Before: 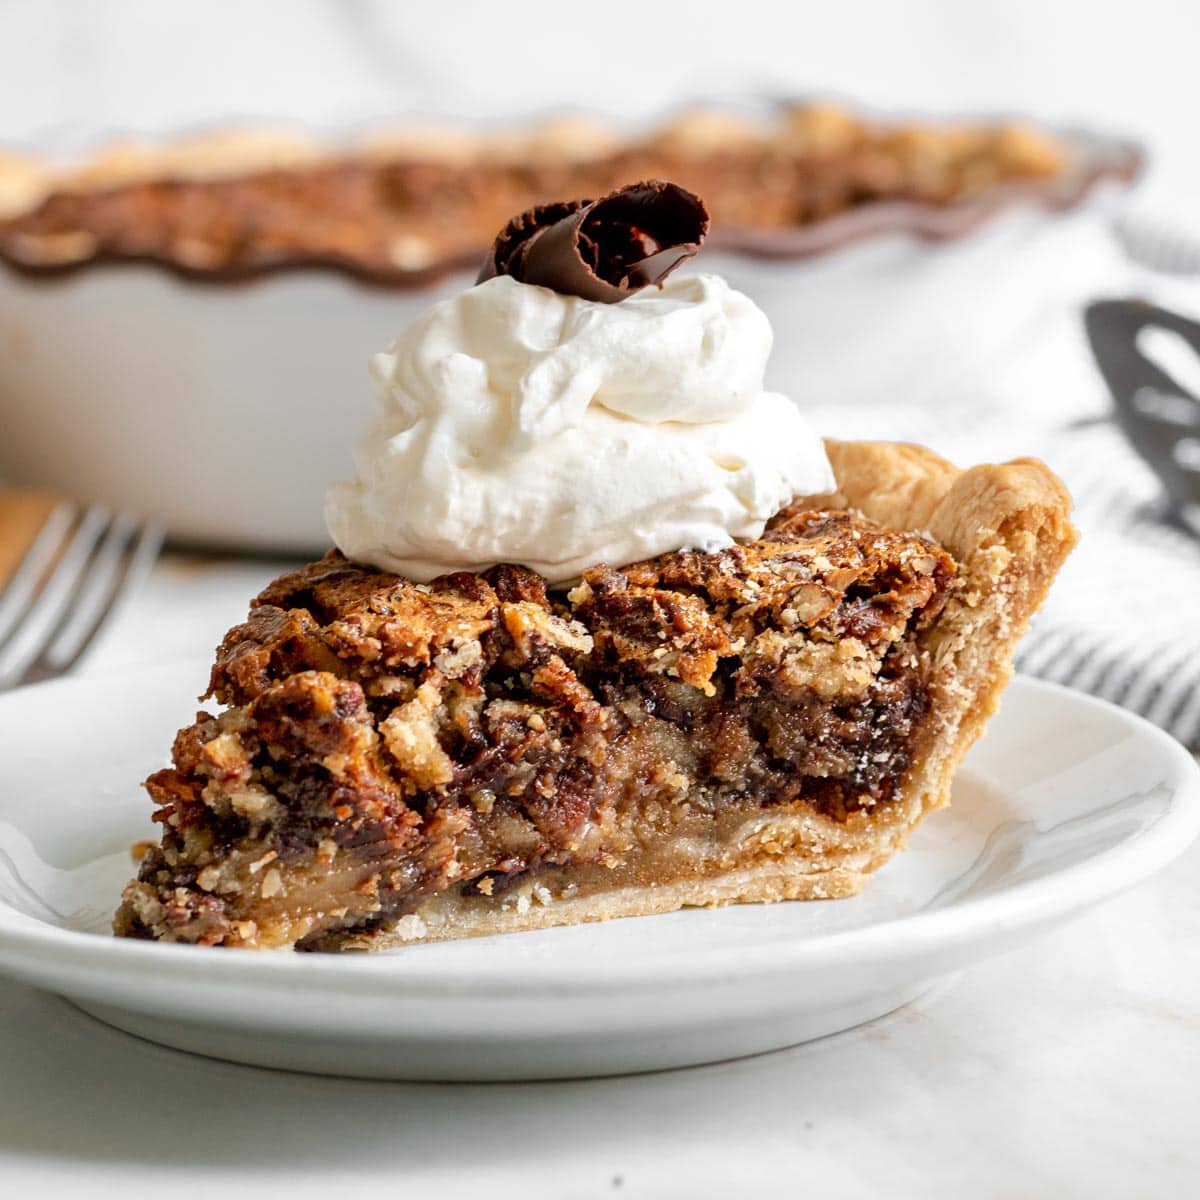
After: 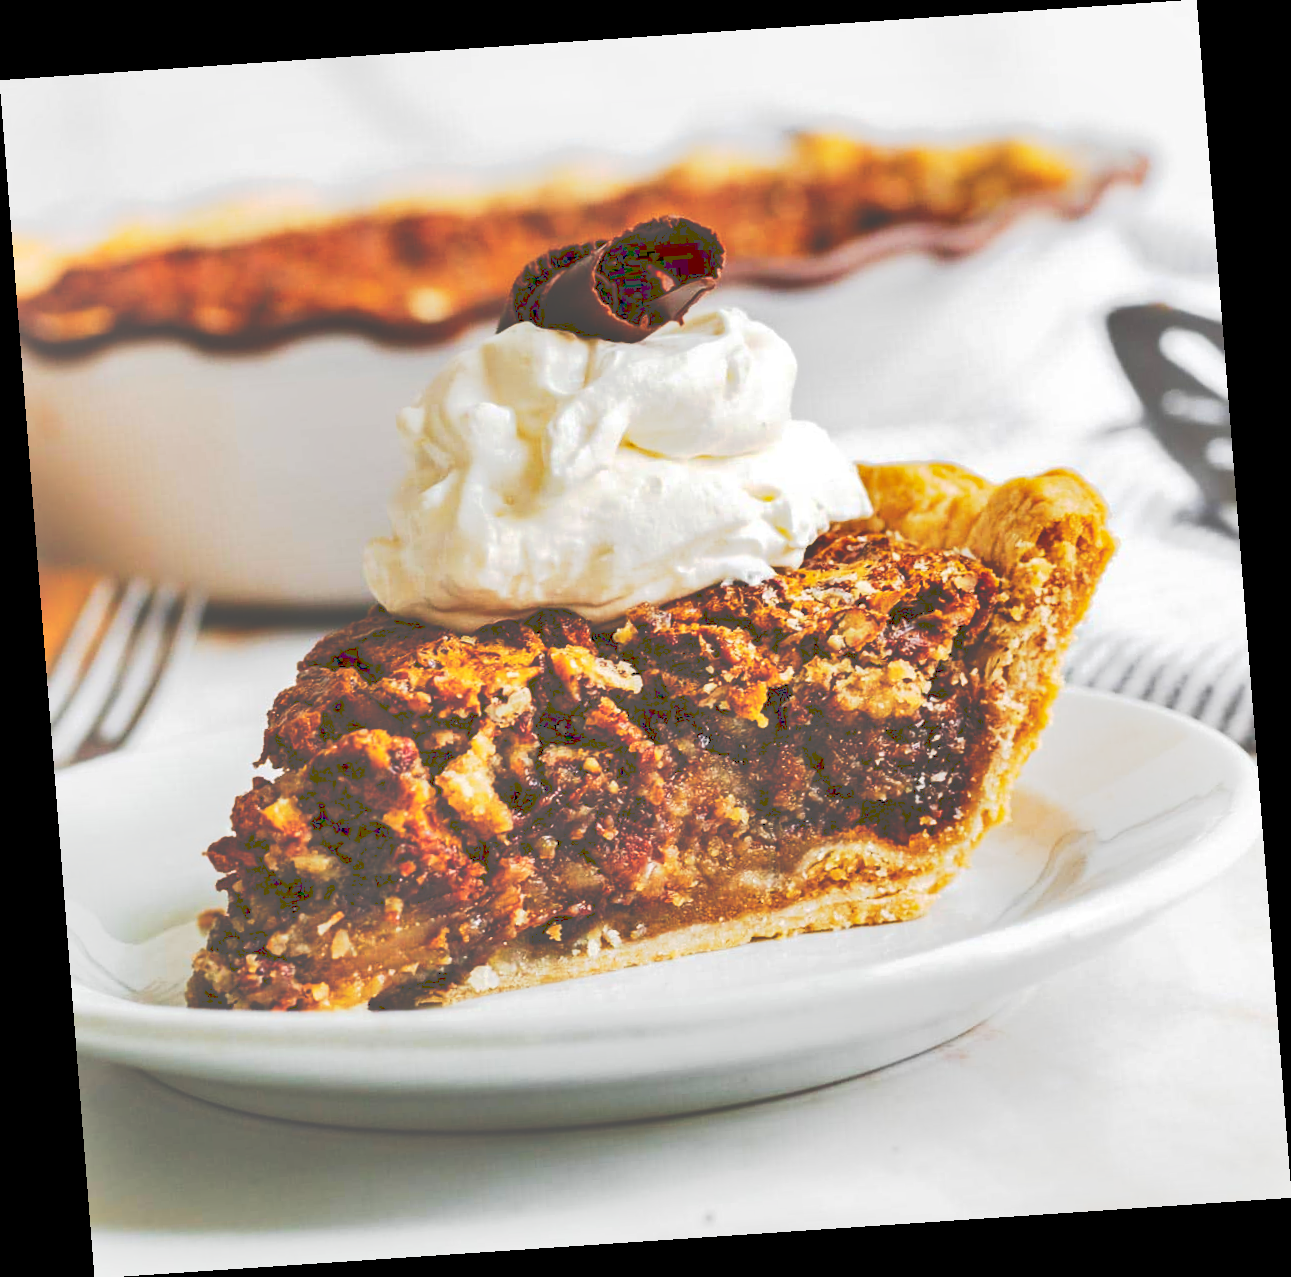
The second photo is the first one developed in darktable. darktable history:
rotate and perspective: rotation -4.2°, shear 0.006, automatic cropping off
shadows and highlights: soften with gaussian
color balance rgb: linear chroma grading › global chroma 15%, perceptual saturation grading › global saturation 30%
tone curve: curves: ch0 [(0, 0) (0.003, 0.345) (0.011, 0.345) (0.025, 0.345) (0.044, 0.349) (0.069, 0.353) (0.1, 0.356) (0.136, 0.359) (0.177, 0.366) (0.224, 0.378) (0.277, 0.398) (0.335, 0.429) (0.399, 0.476) (0.468, 0.545) (0.543, 0.624) (0.623, 0.721) (0.709, 0.811) (0.801, 0.876) (0.898, 0.913) (1, 1)], preserve colors none
